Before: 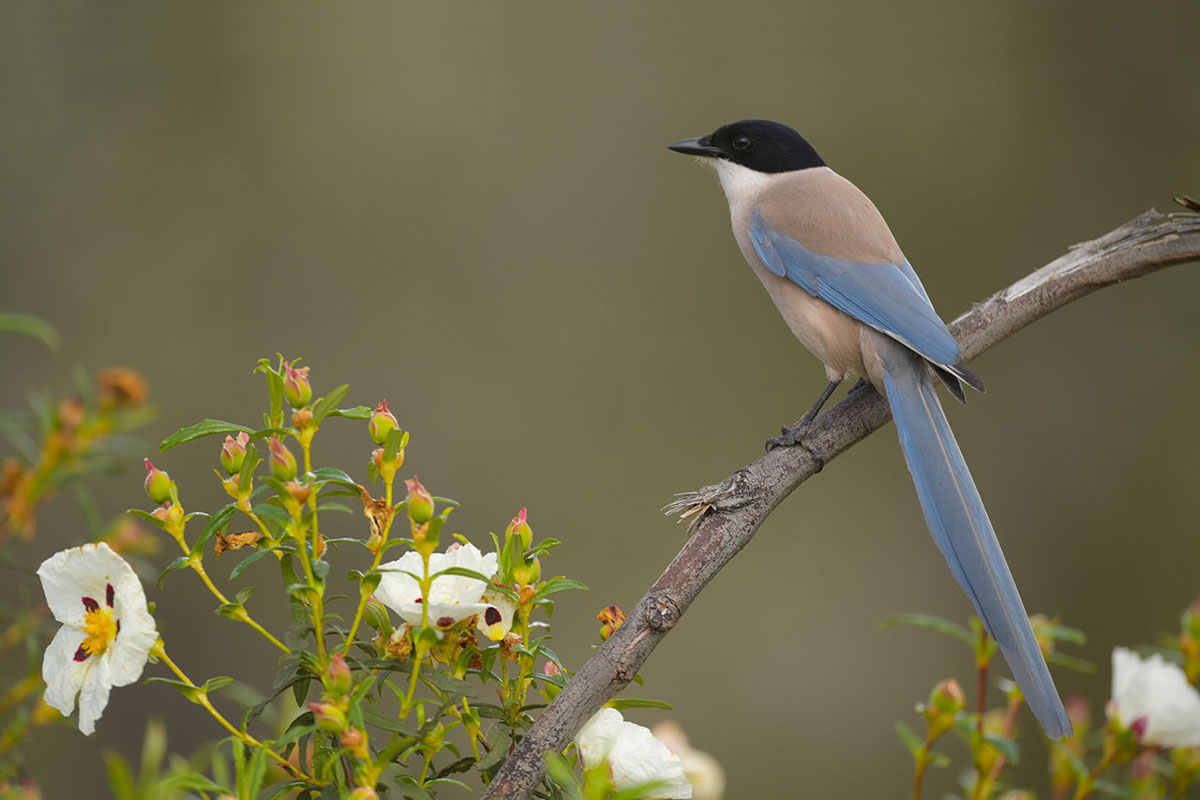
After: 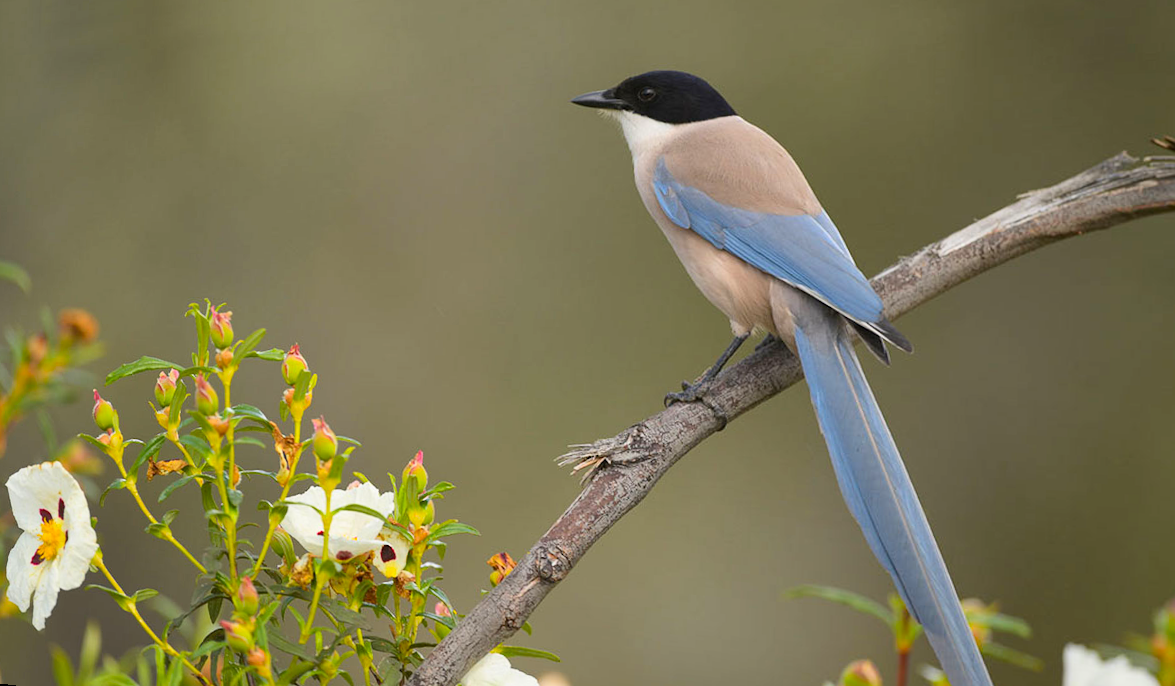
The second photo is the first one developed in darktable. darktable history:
exposure: black level correction 0.002, exposure -0.1 EV, compensate highlight preservation false
contrast brightness saturation: contrast 0.2, brightness 0.16, saturation 0.22
rotate and perspective: rotation 1.69°, lens shift (vertical) -0.023, lens shift (horizontal) -0.291, crop left 0.025, crop right 0.988, crop top 0.092, crop bottom 0.842
